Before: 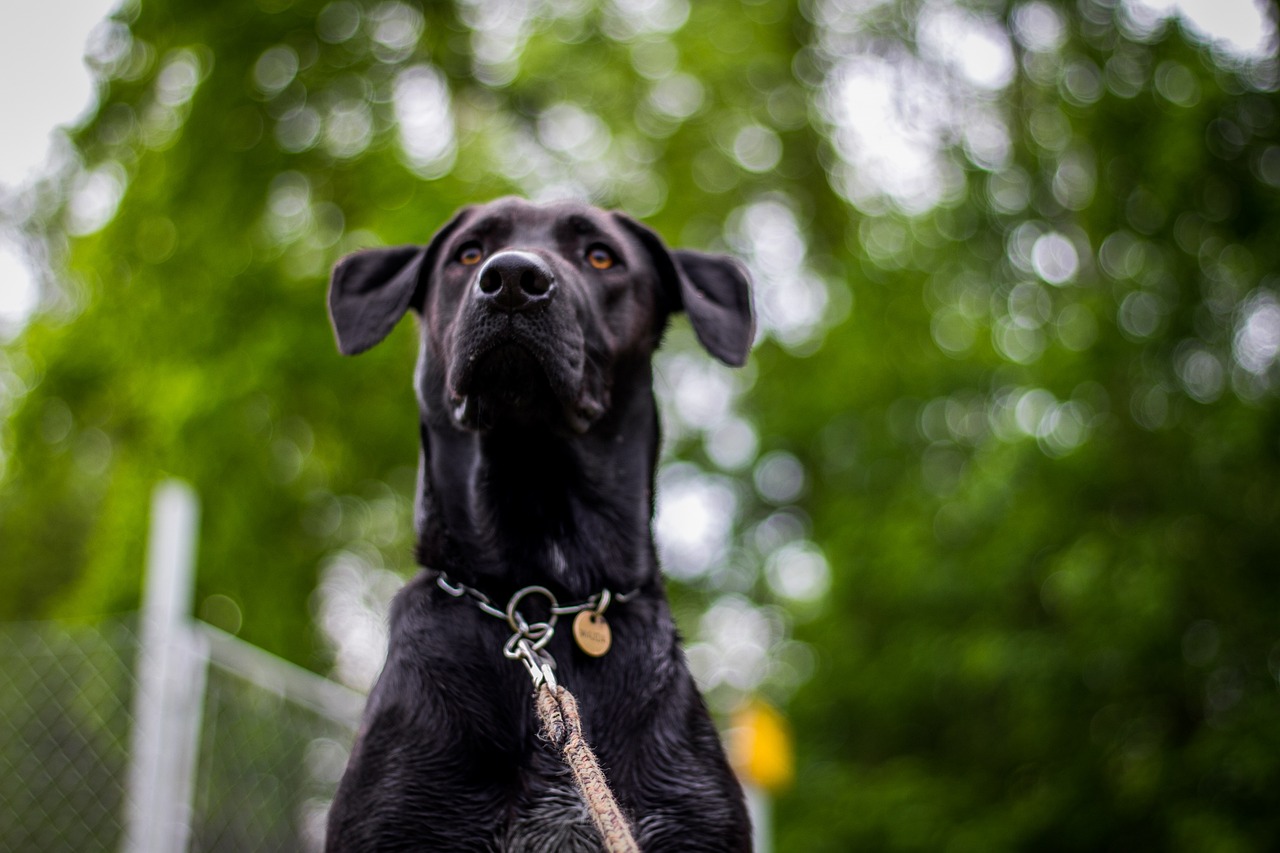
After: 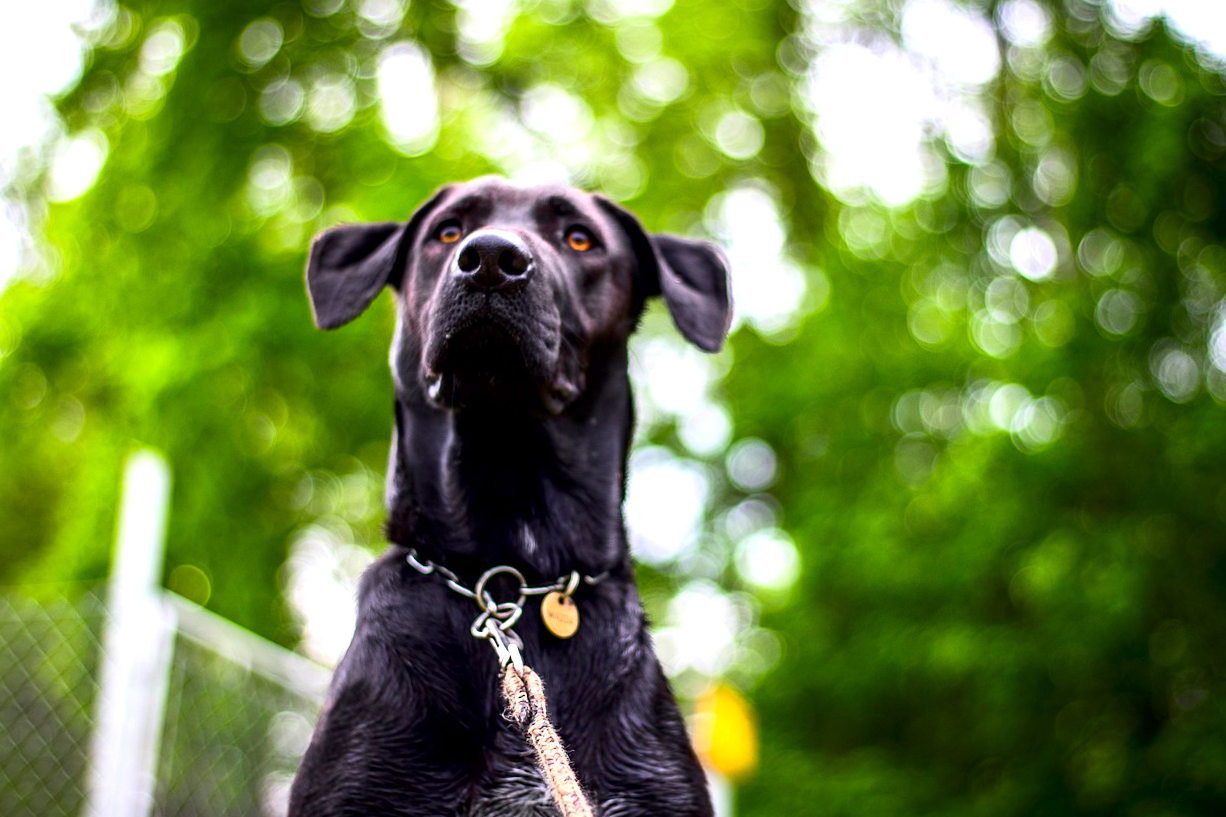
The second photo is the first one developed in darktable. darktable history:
exposure: black level correction 0.001, exposure 1 EV, compensate highlight preservation false
crop and rotate: angle -1.69°
contrast brightness saturation: contrast 0.162, saturation 0.333
